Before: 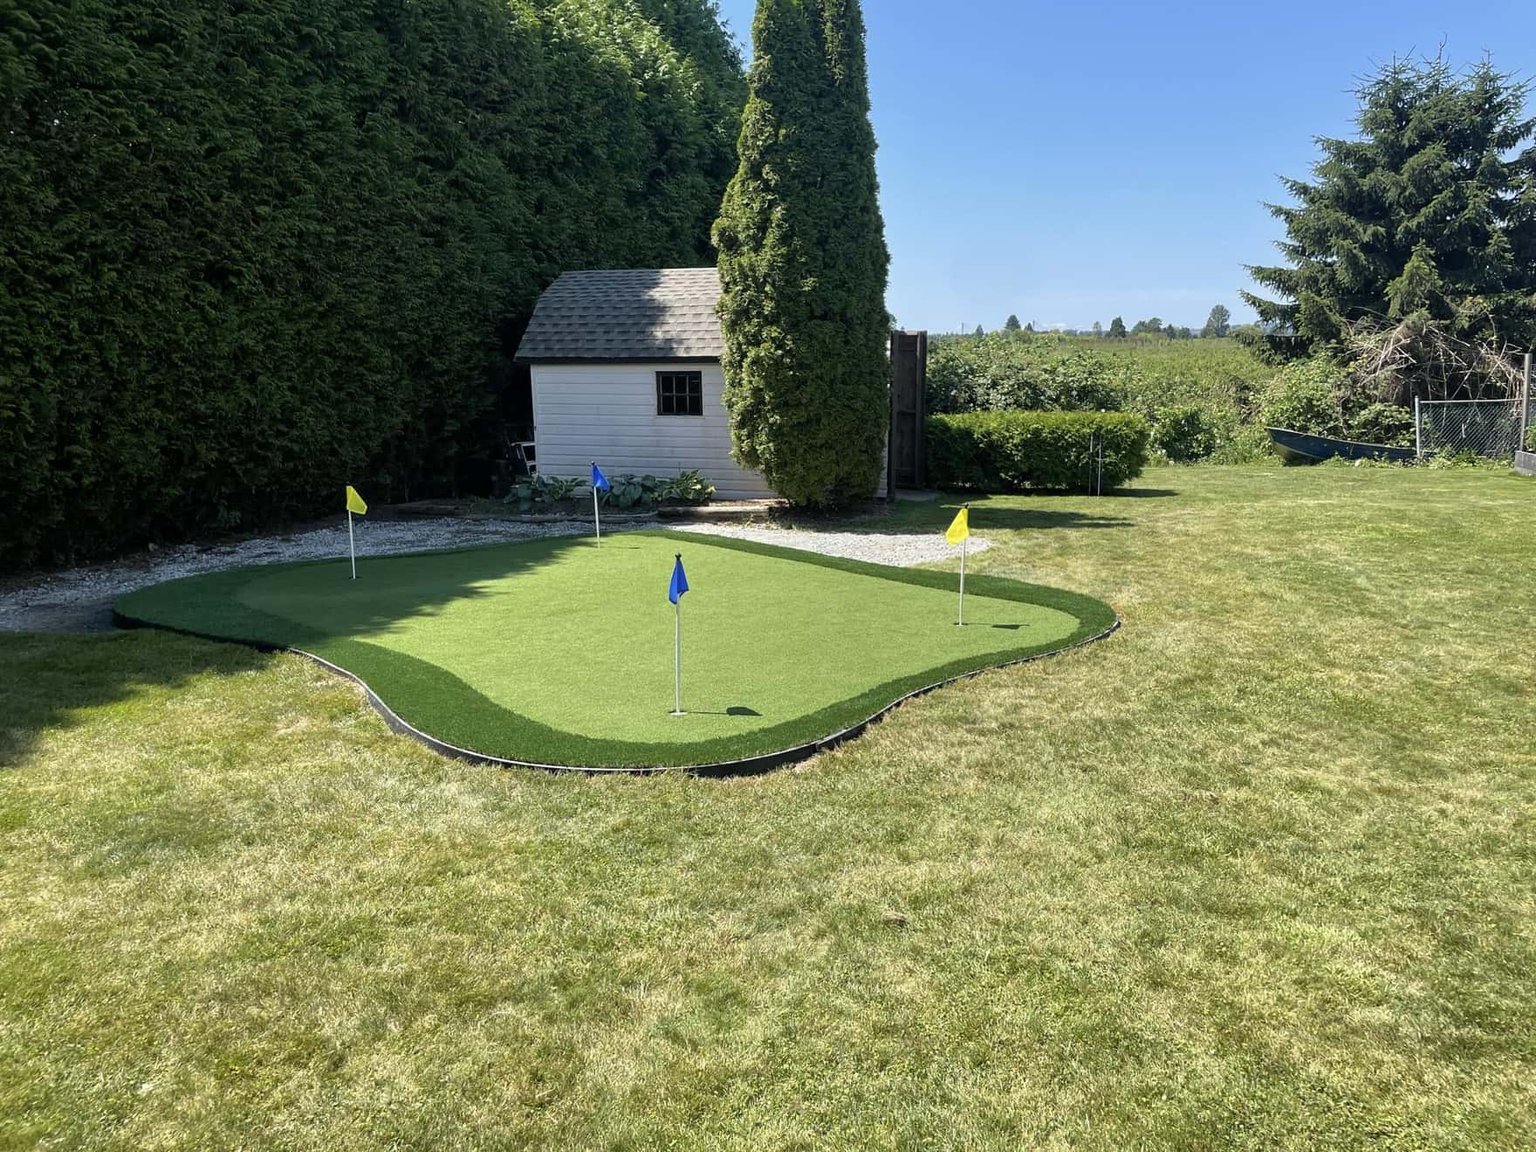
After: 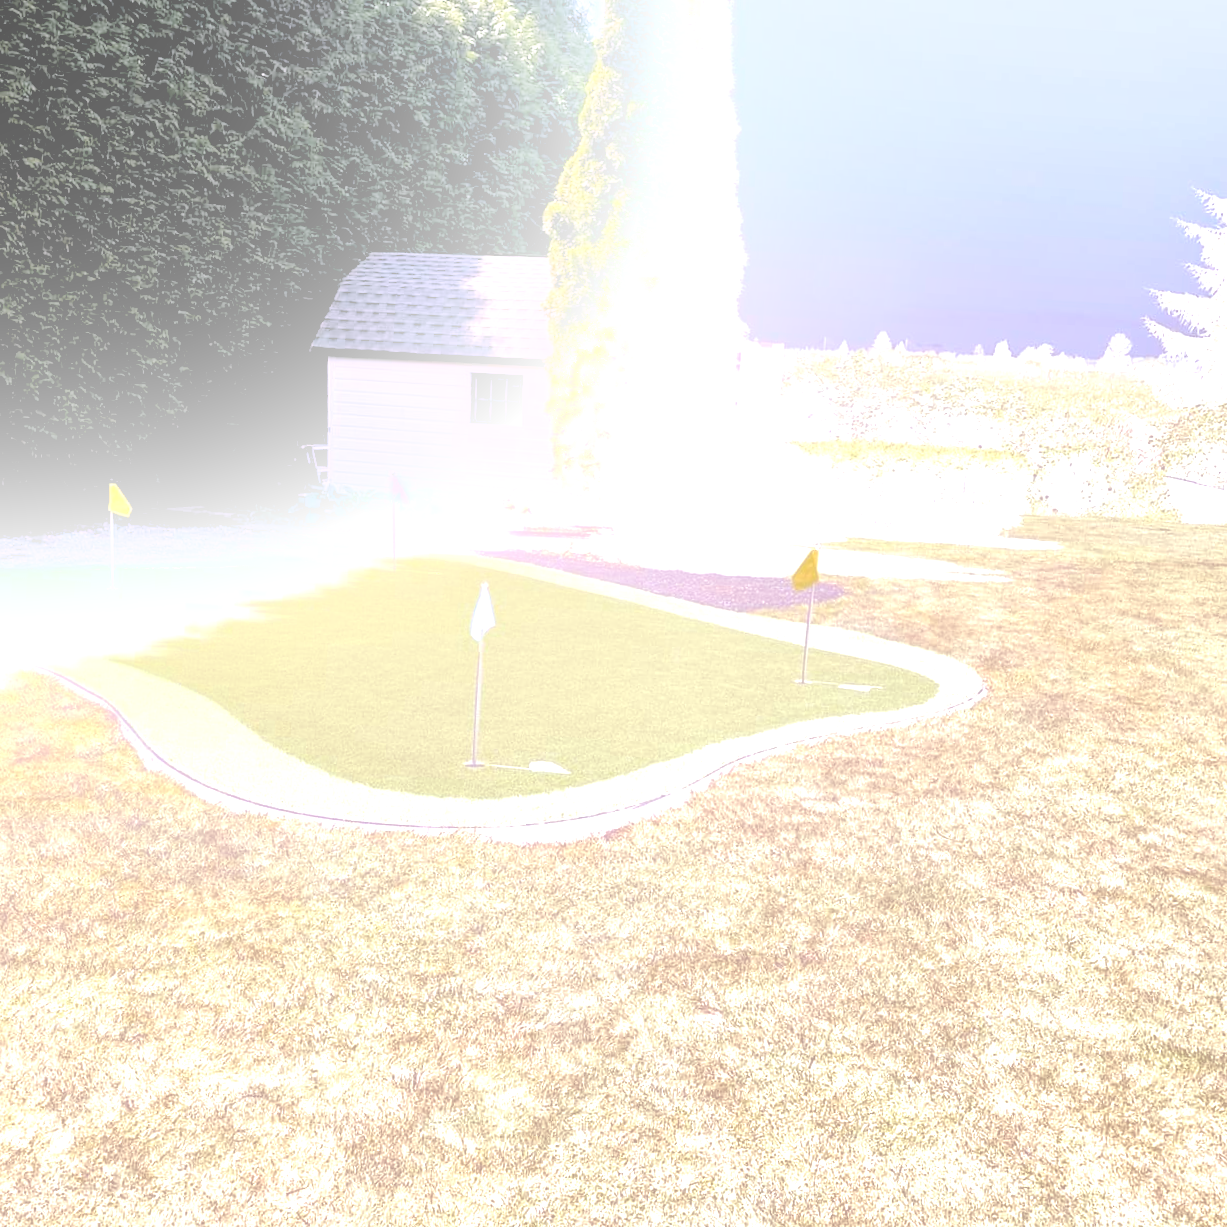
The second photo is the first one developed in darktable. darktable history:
color calibration: illuminant as shot in camera, x 0.358, y 0.373, temperature 4628.91 K
levels: levels [0.182, 0.542, 0.902]
local contrast: mode bilateral grid, contrast 20, coarseness 50, detail 150%, midtone range 0.2
crop and rotate: angle -3.27°, left 14.277%, top 0.028%, right 10.766%, bottom 0.028%
contrast brightness saturation: brightness 0.18, saturation -0.5
white balance: red 1.188, blue 1.11
exposure: black level correction 0.01, exposure 1 EV, compensate highlight preservation false
bloom: size 70%, threshold 25%, strength 70%
